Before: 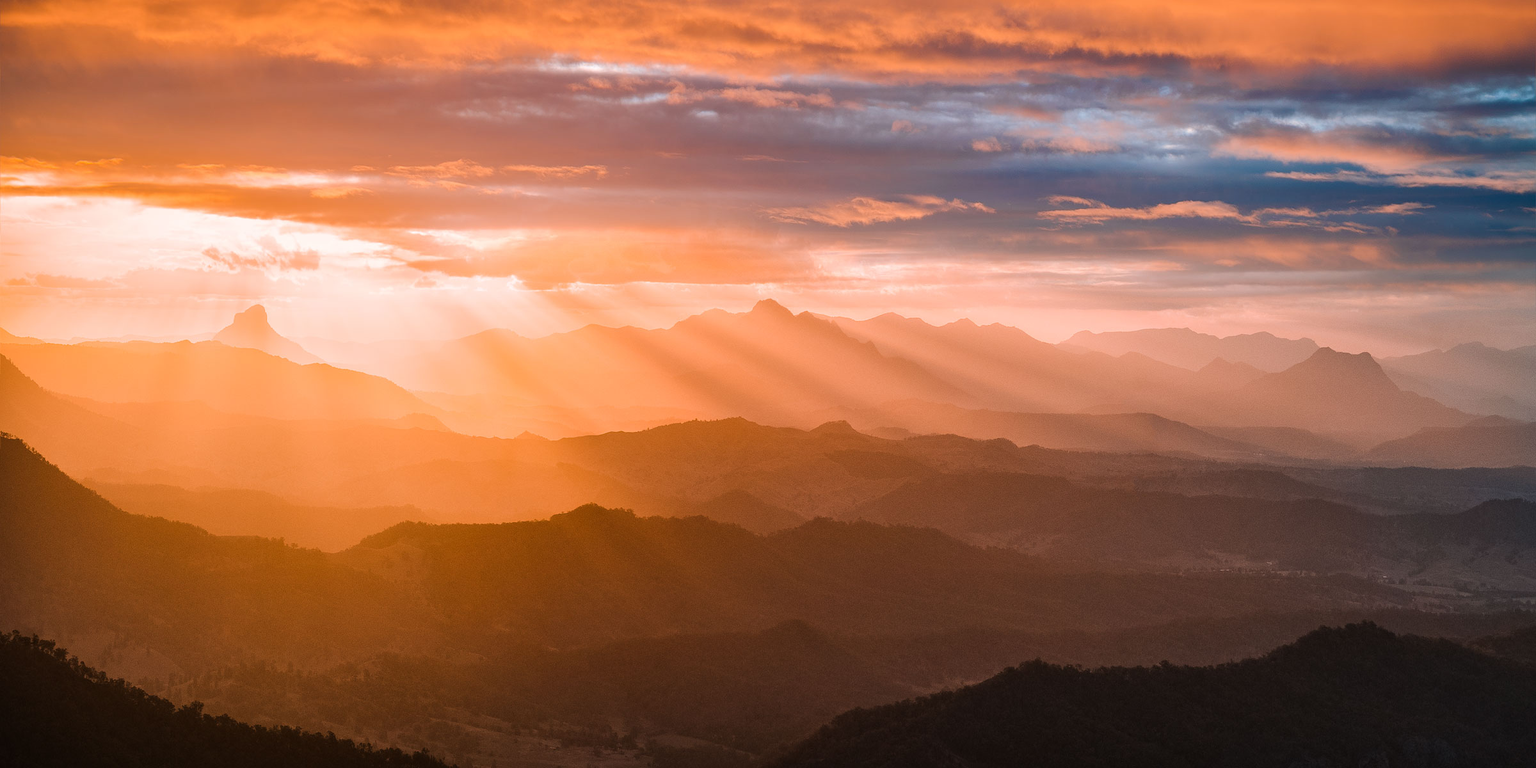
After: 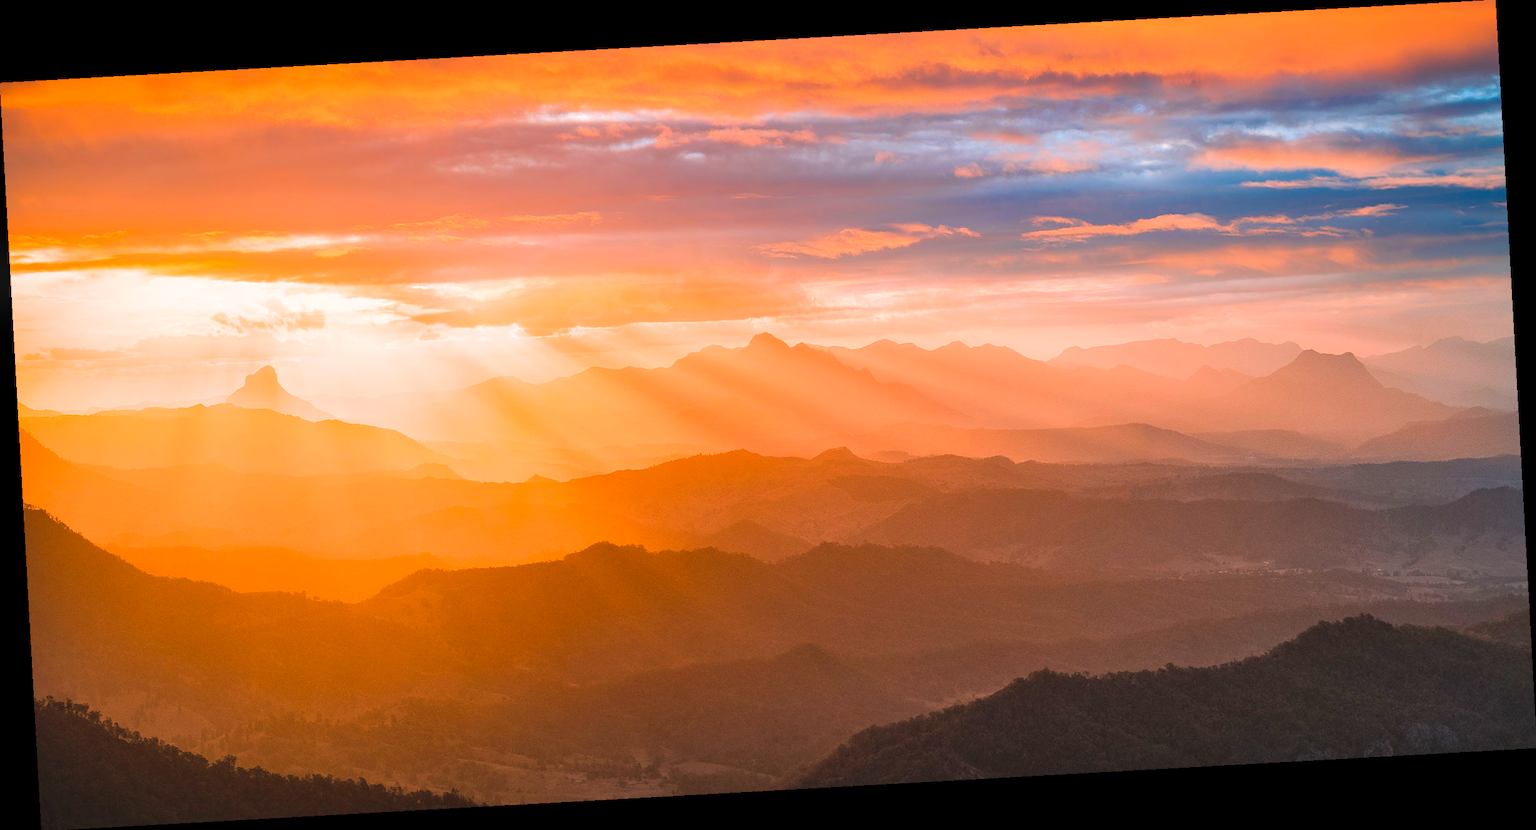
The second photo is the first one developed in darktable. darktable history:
rotate and perspective: rotation -3.18°, automatic cropping off
contrast brightness saturation: contrast 0.07, brightness 0.18, saturation 0.4
shadows and highlights: shadows 43.06, highlights 6.94
bloom: size 9%, threshold 100%, strength 7%
